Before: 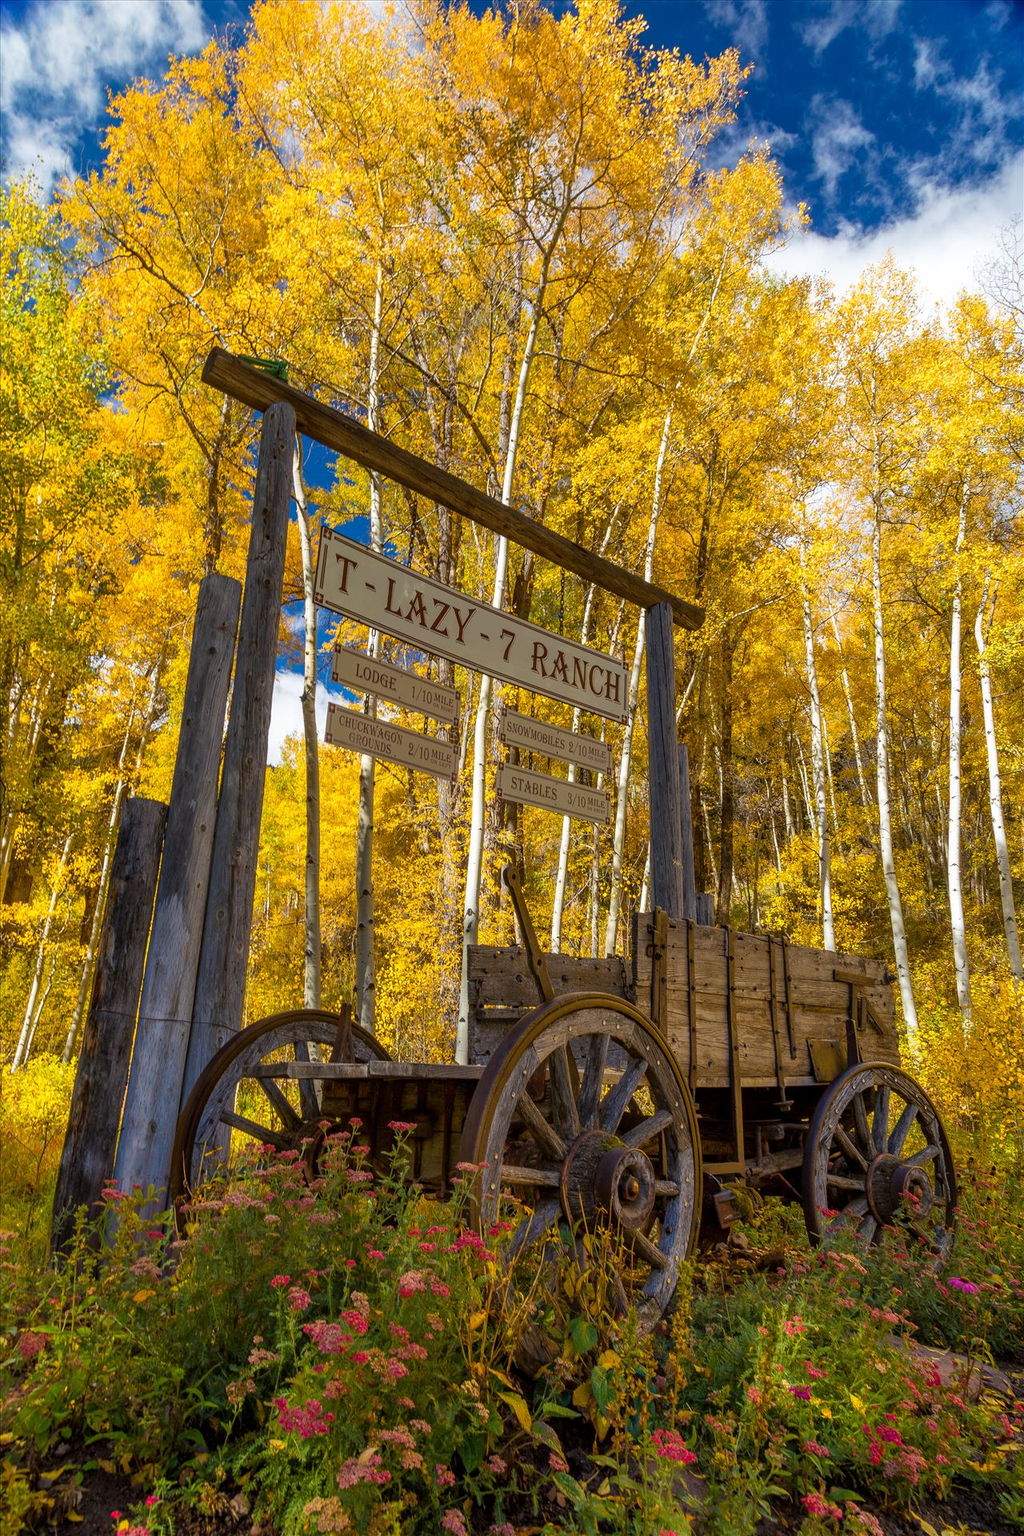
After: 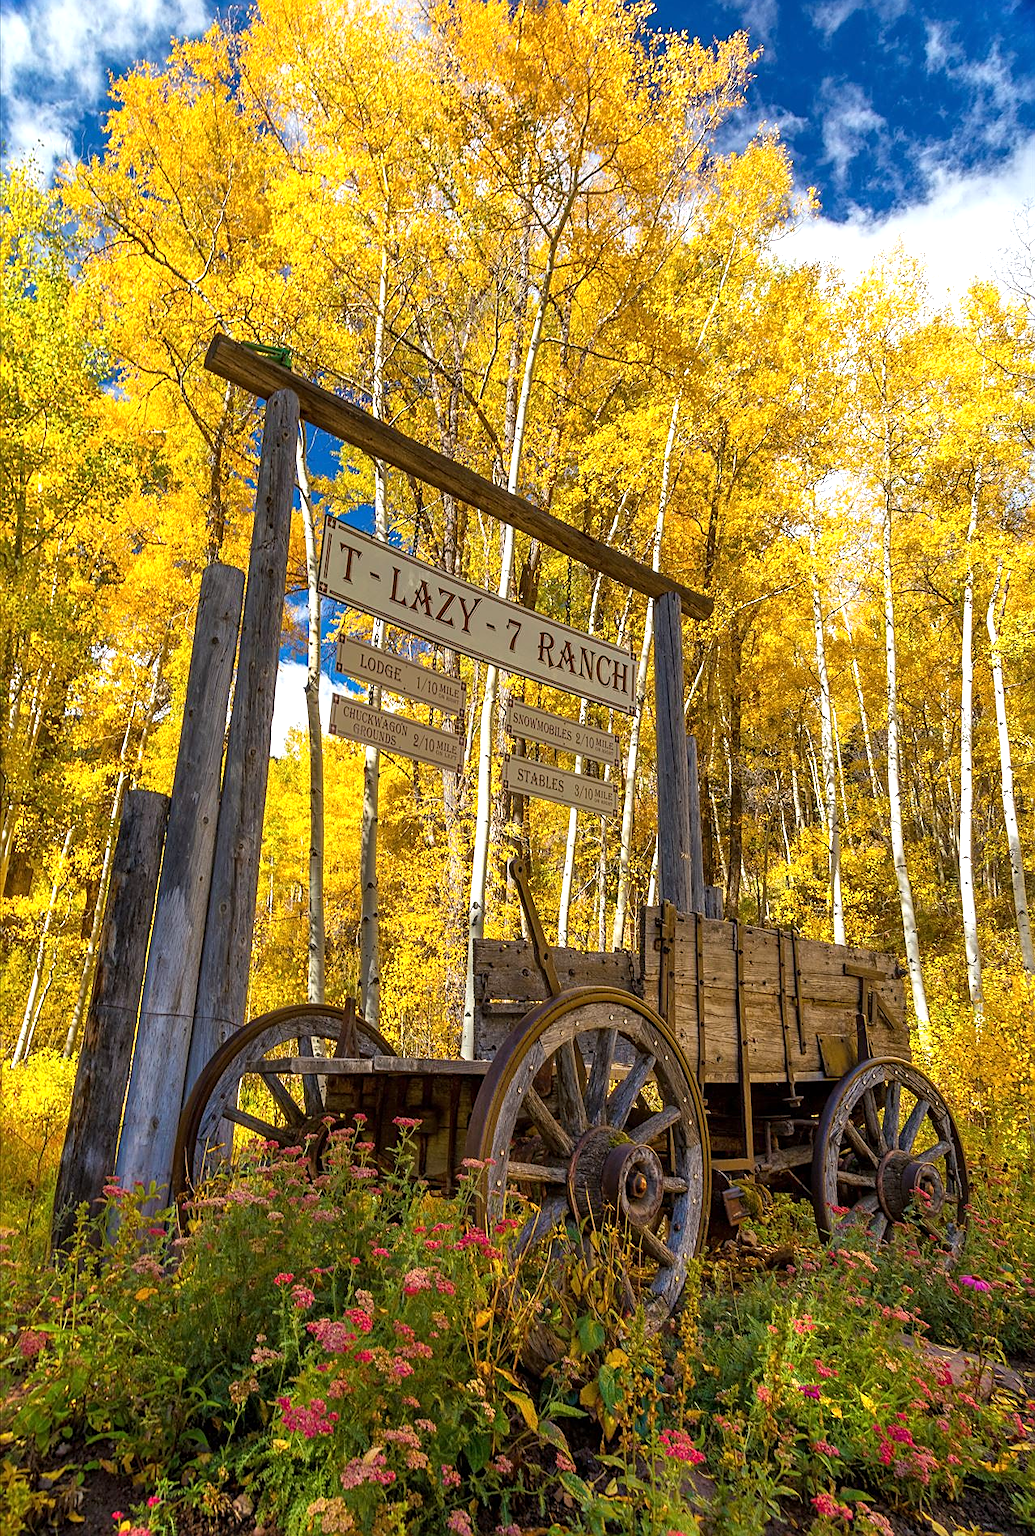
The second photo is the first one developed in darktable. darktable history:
crop: top 1.149%, right 0.02%
exposure: exposure 0.508 EV, compensate highlight preservation false
sharpen: on, module defaults
